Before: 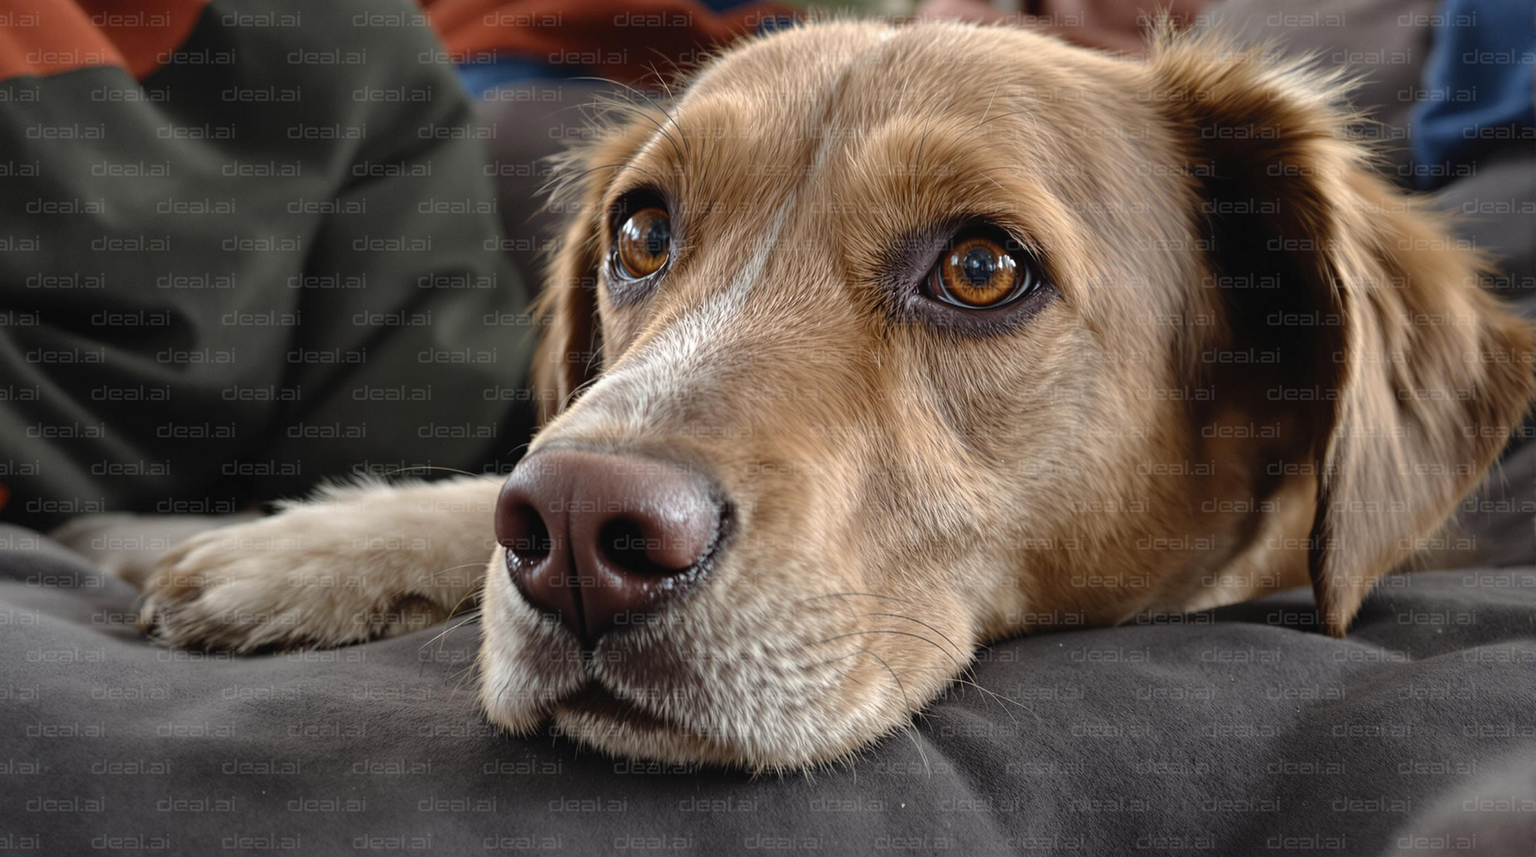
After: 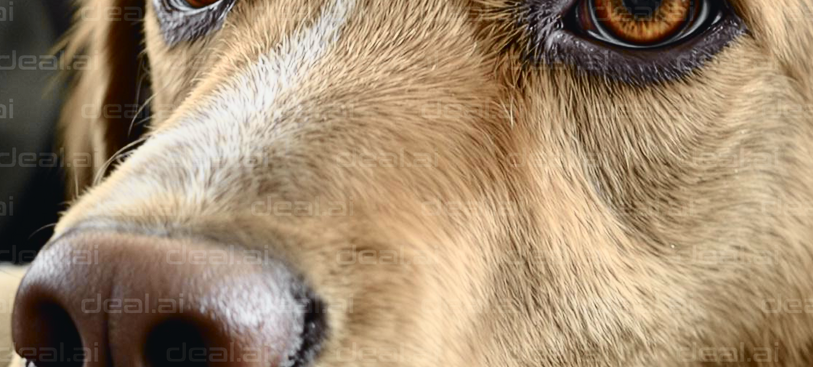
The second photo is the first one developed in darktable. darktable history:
tone curve: curves: ch0 [(0, 0.026) (0.058, 0.036) (0.246, 0.214) (0.437, 0.498) (0.55, 0.644) (0.657, 0.767) (0.822, 0.9) (1, 0.961)]; ch1 [(0, 0) (0.346, 0.307) (0.408, 0.369) (0.453, 0.457) (0.476, 0.489) (0.502, 0.498) (0.521, 0.515) (0.537, 0.531) (0.612, 0.641) (0.676, 0.728) (1, 1)]; ch2 [(0, 0) (0.346, 0.34) (0.434, 0.46) (0.485, 0.494) (0.5, 0.494) (0.511, 0.508) (0.537, 0.564) (0.579, 0.599) (0.663, 0.67) (1, 1)], color space Lab, independent channels, preserve colors none
crop: left 31.678%, top 31.788%, right 27.624%, bottom 35.322%
